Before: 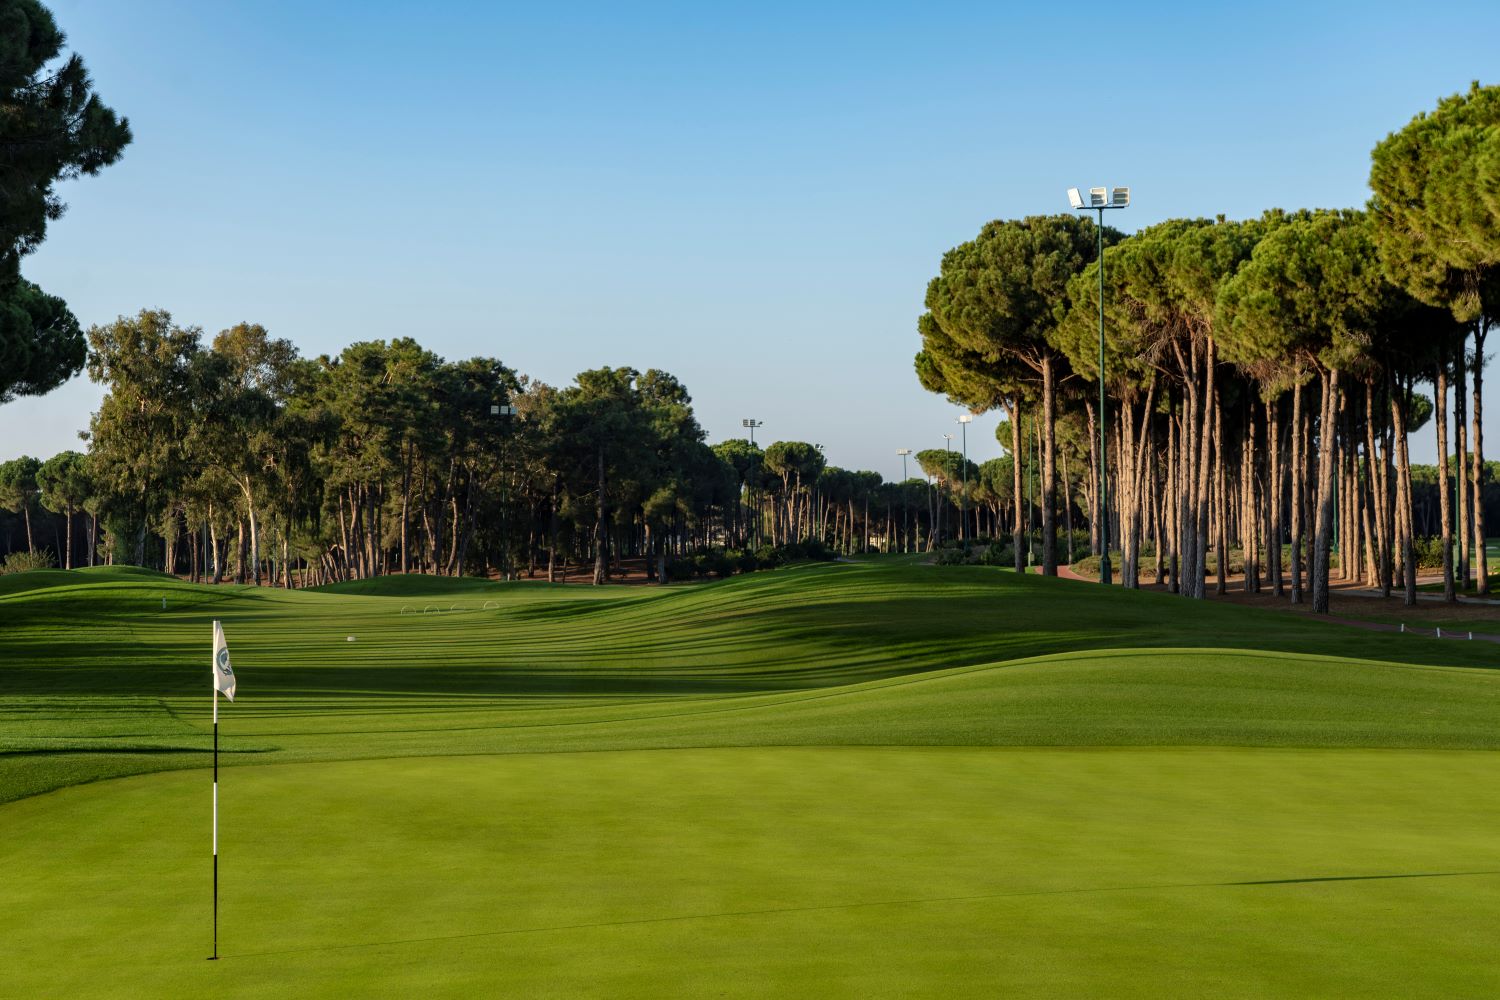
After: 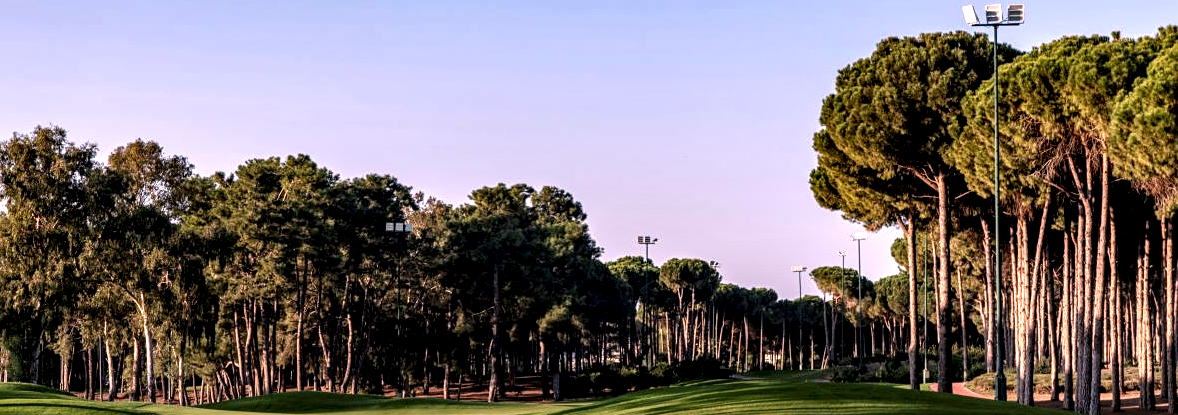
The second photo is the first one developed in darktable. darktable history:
crop: left 7.036%, top 18.398%, right 14.379%, bottom 40.043%
sharpen: amount 0.2
local contrast: highlights 80%, shadows 57%, detail 175%, midtone range 0.602
white balance: red 1.188, blue 1.11
